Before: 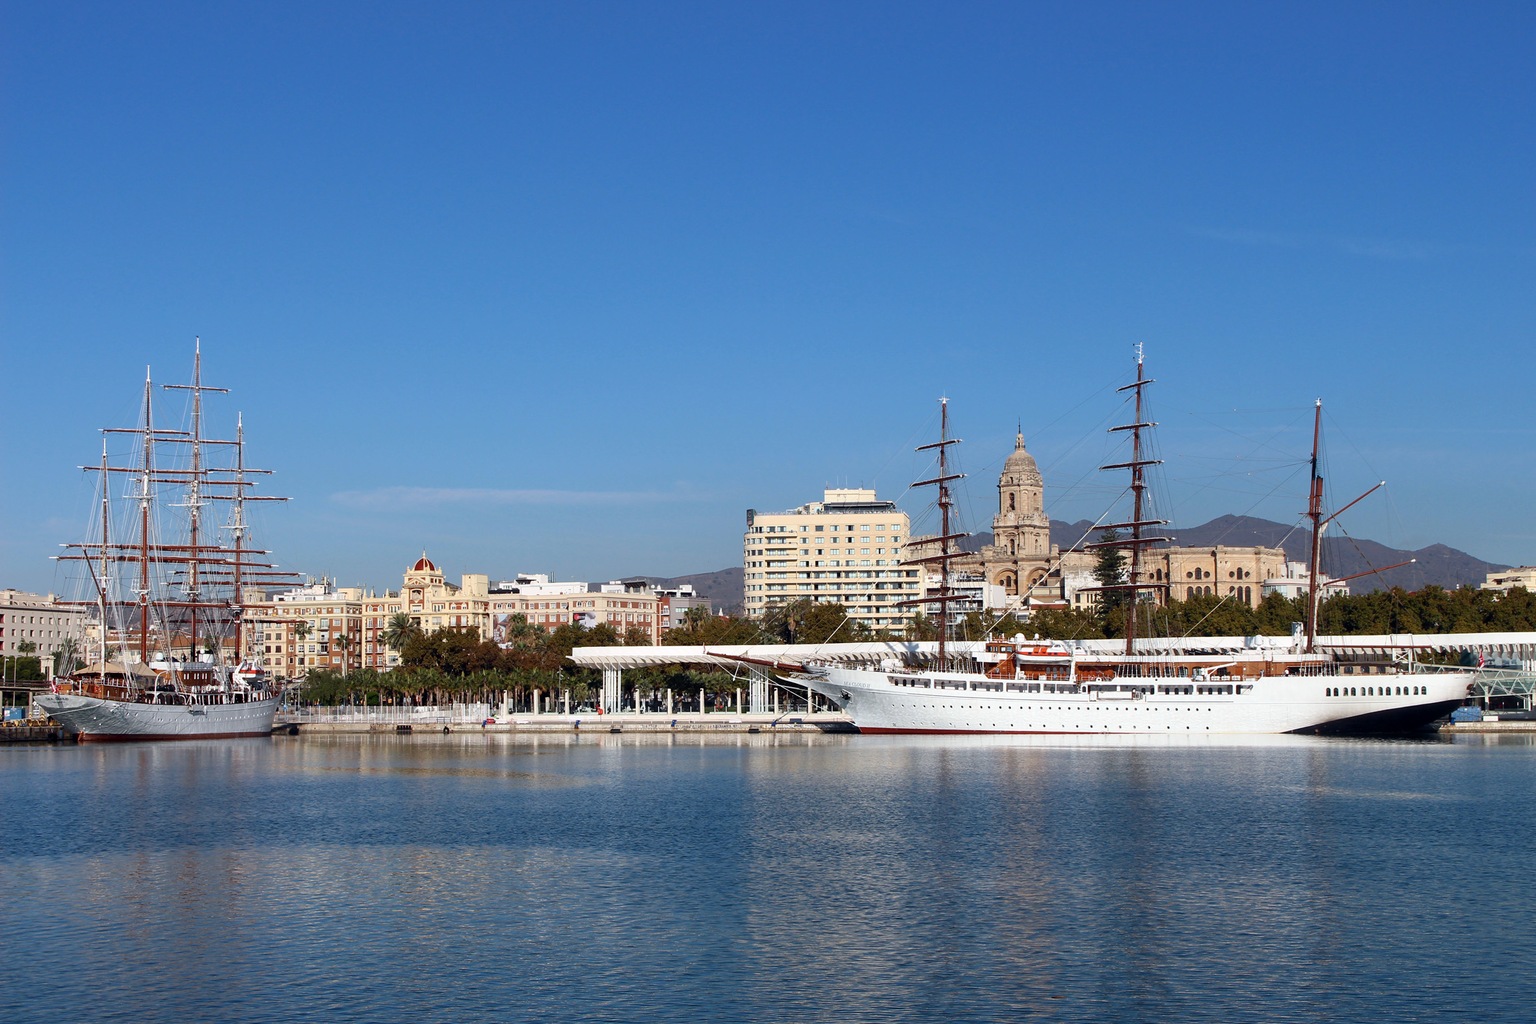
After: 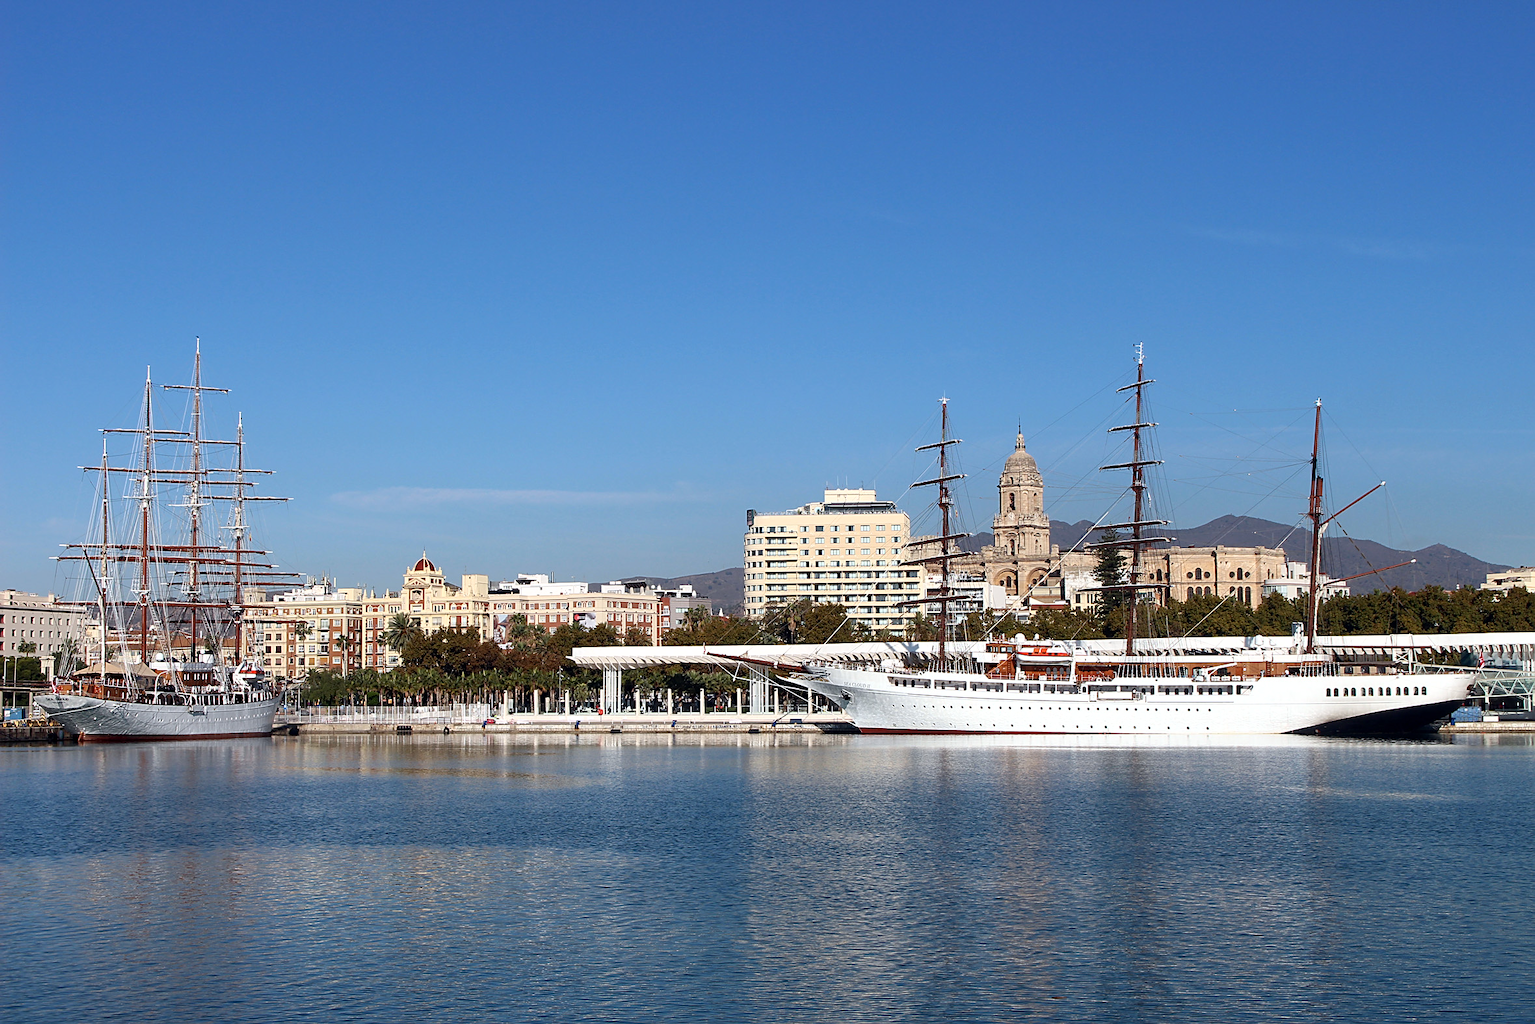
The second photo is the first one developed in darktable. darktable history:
shadows and highlights: shadows -13.2, white point adjustment 4.17, highlights 26.38
sharpen: on, module defaults
